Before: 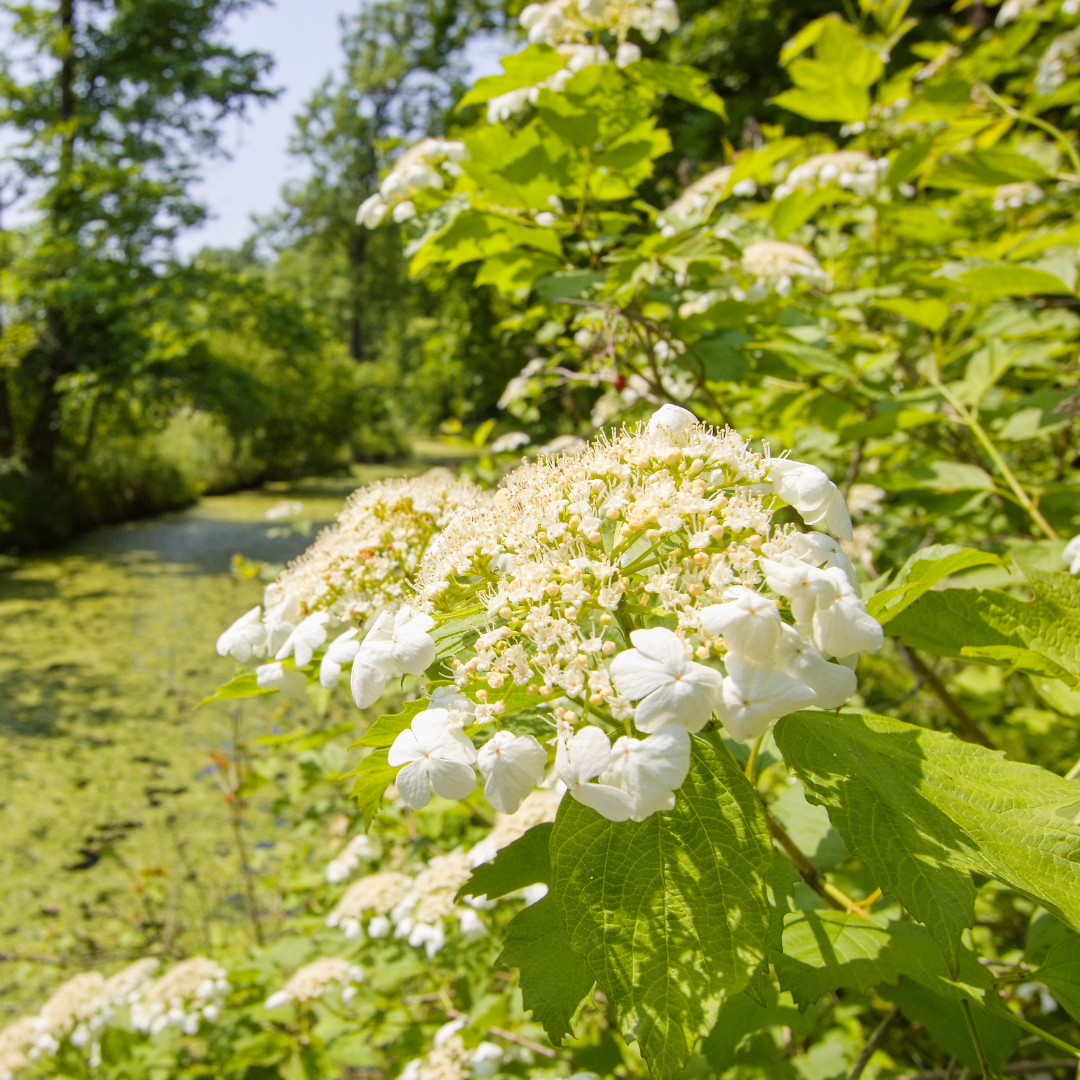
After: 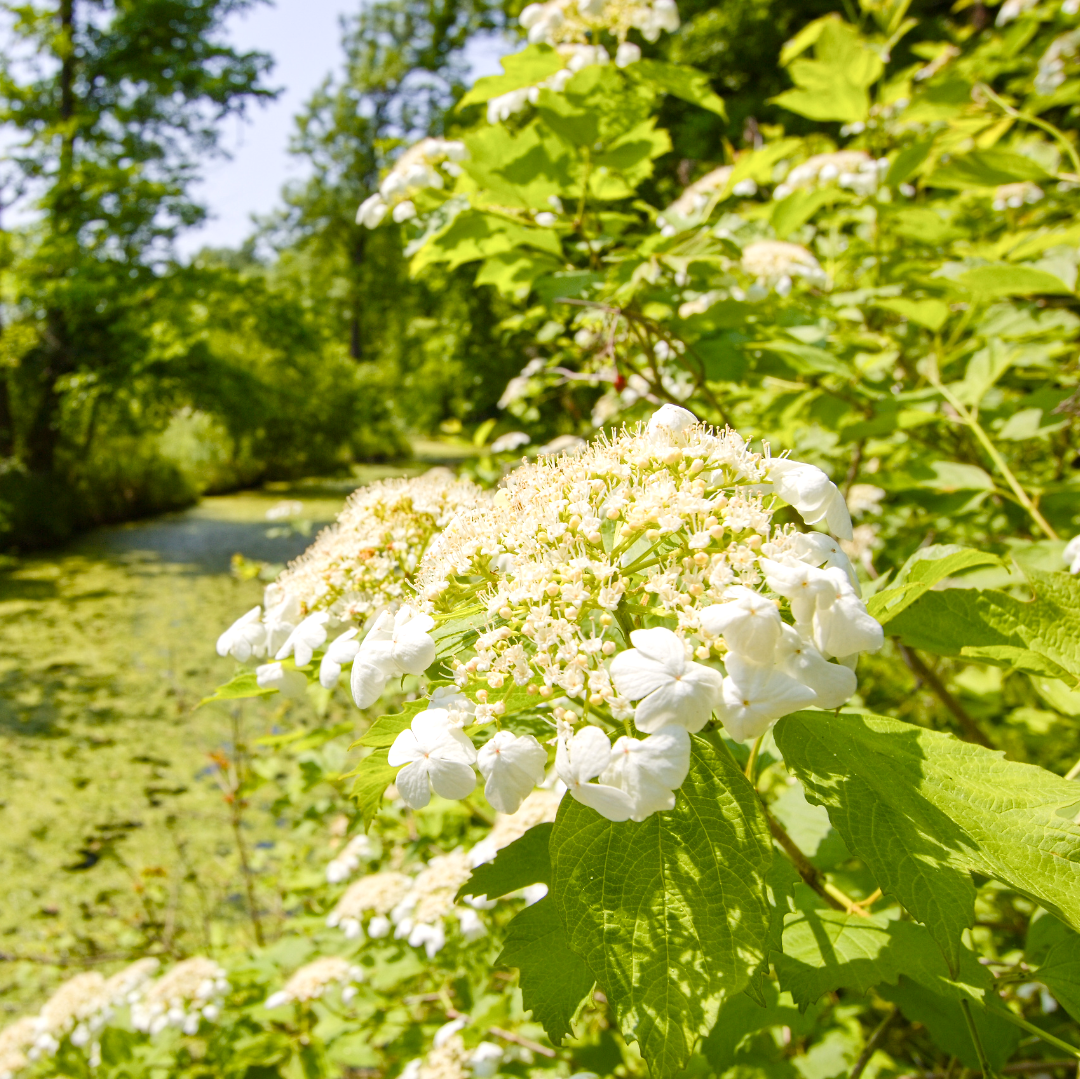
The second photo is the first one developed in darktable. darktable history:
color balance rgb: linear chroma grading › shadows 32%, linear chroma grading › global chroma -2%, linear chroma grading › mid-tones 4%, perceptual saturation grading › global saturation -2%, perceptual saturation grading › highlights -8%, perceptual saturation grading › mid-tones 8%, perceptual saturation grading › shadows 4%, perceptual brilliance grading › highlights 8%, perceptual brilliance grading › mid-tones 4%, perceptual brilliance grading › shadows 2%, global vibrance 16%, saturation formula JzAzBz (2021)
crop: bottom 0.071%
